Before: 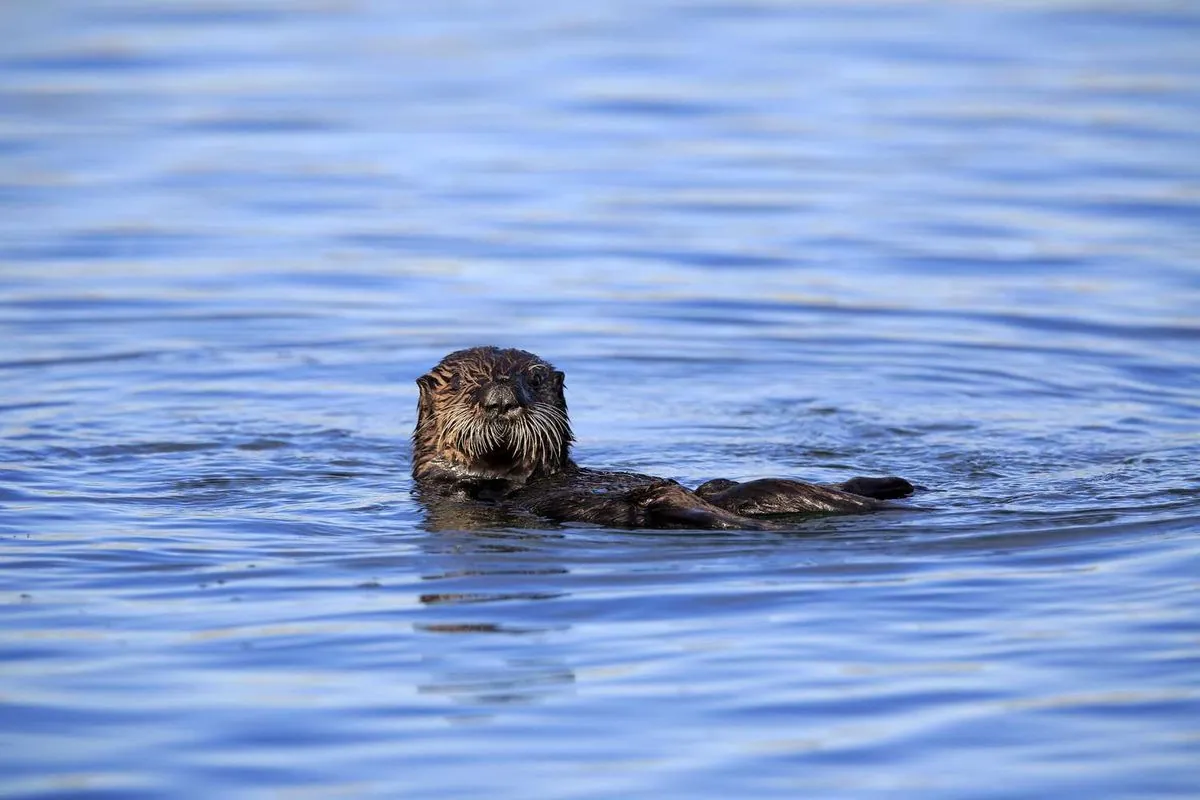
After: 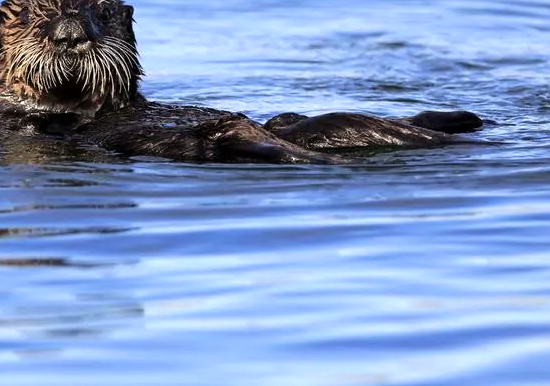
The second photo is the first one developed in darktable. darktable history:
tone equalizer: -8 EV -0.417 EV, -7 EV -0.389 EV, -6 EV -0.333 EV, -5 EV -0.222 EV, -3 EV 0.222 EV, -2 EV 0.333 EV, -1 EV 0.389 EV, +0 EV 0.417 EV, edges refinement/feathering 500, mask exposure compensation -1.25 EV, preserve details no
crop: left 35.976%, top 45.819%, right 18.162%, bottom 5.807%
